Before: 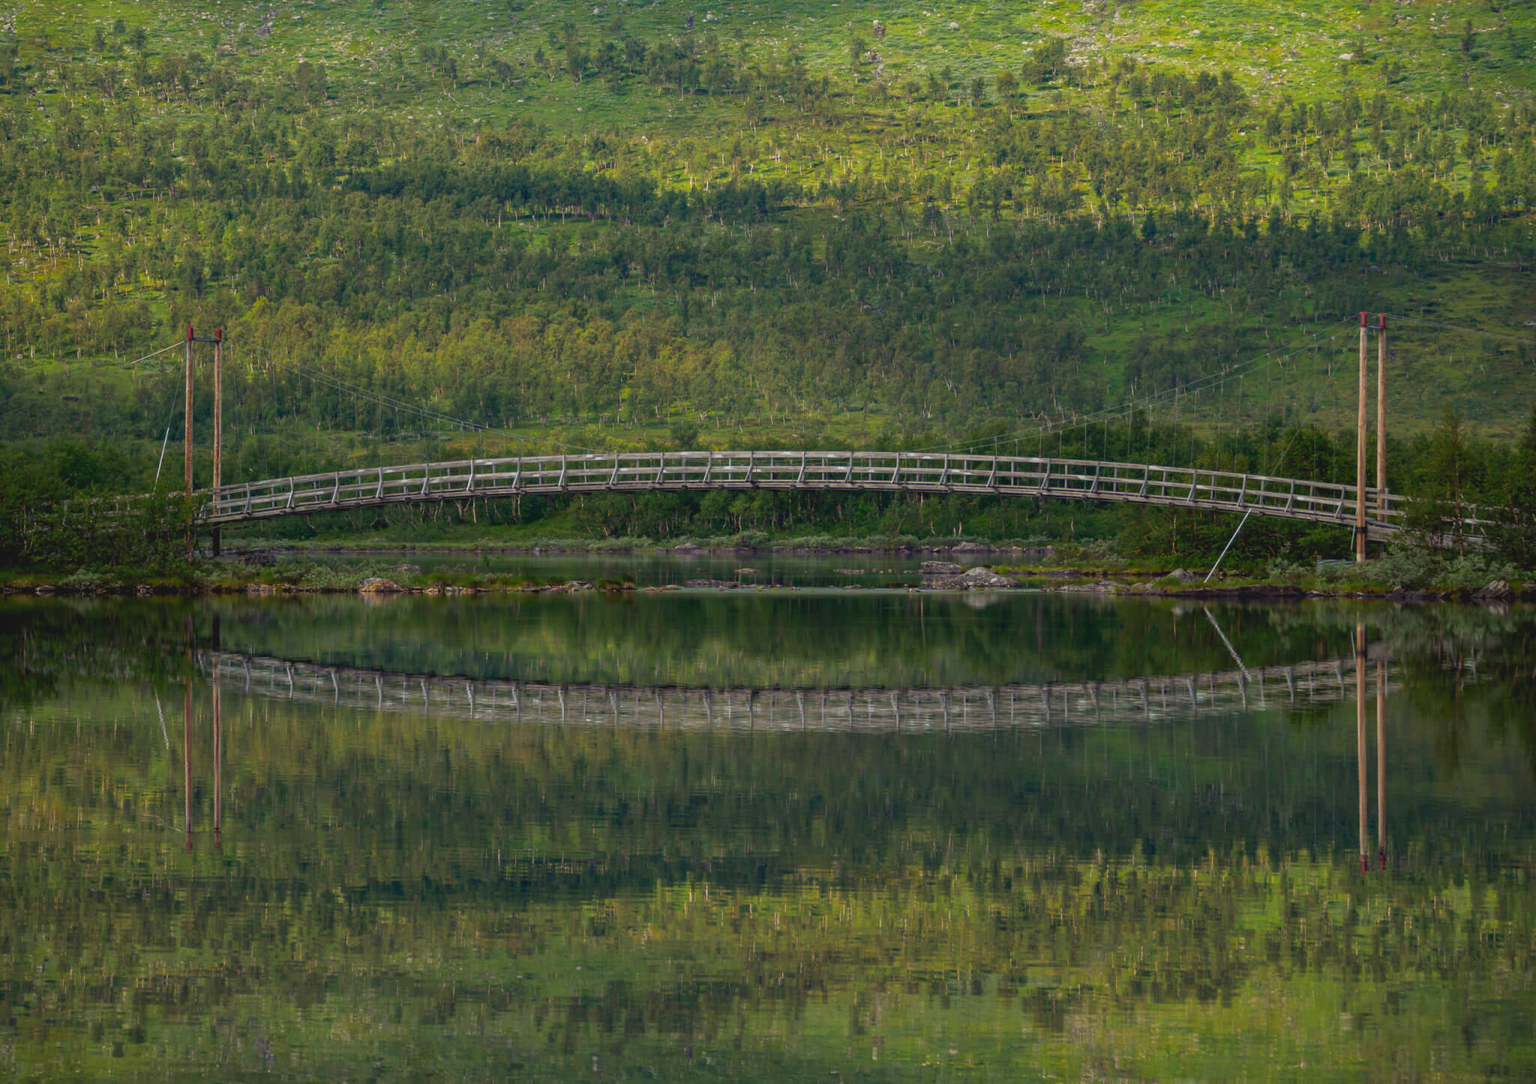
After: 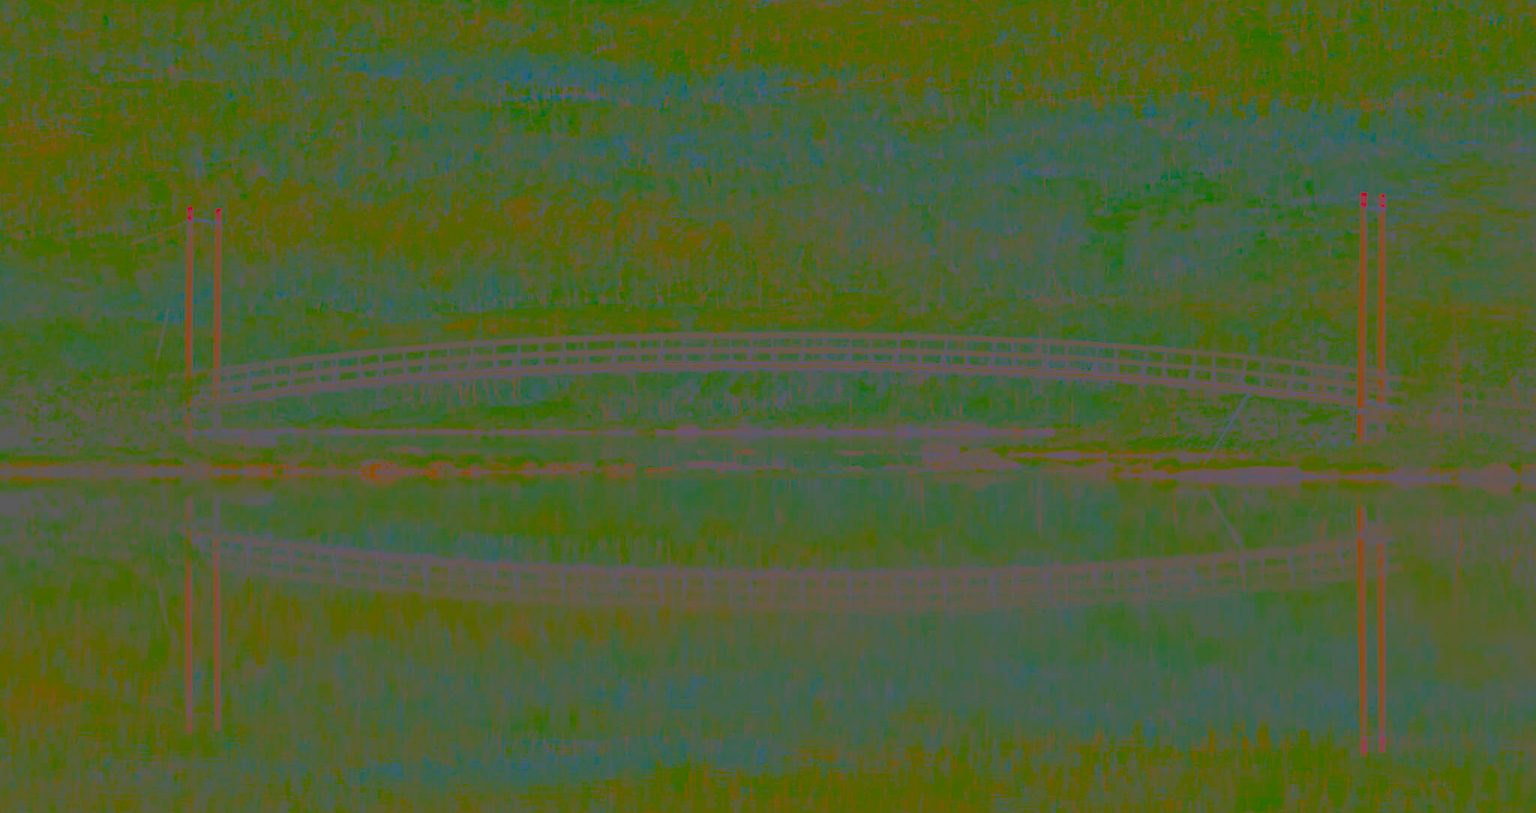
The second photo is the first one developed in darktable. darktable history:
sharpen: radius 3.971
crop: top 11.012%, bottom 13.934%
contrast brightness saturation: contrast -0.981, brightness -0.173, saturation 0.742
